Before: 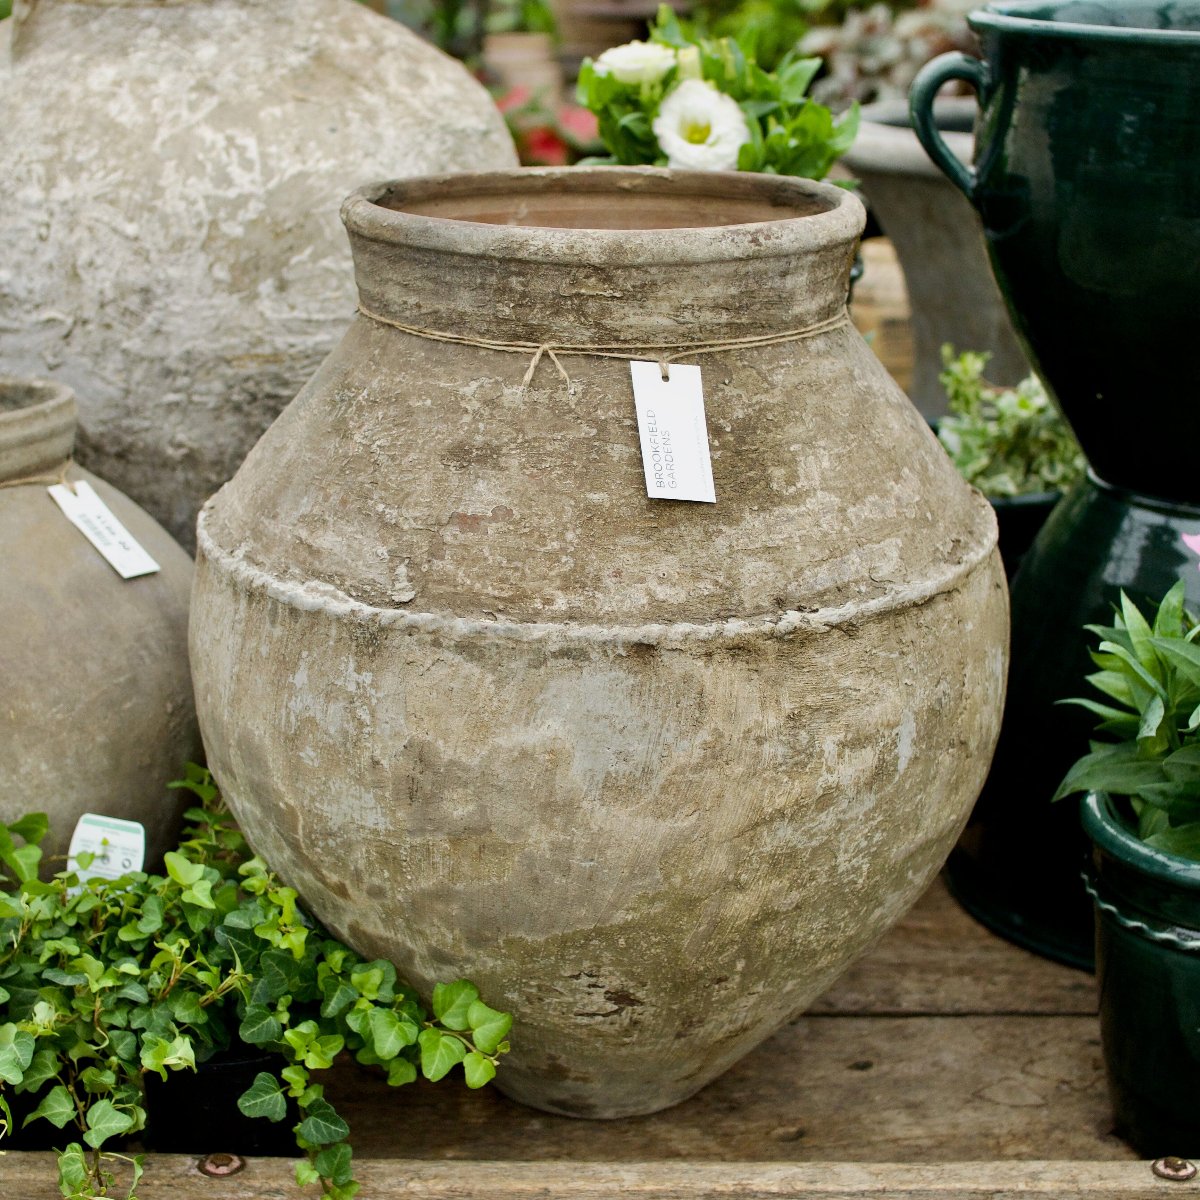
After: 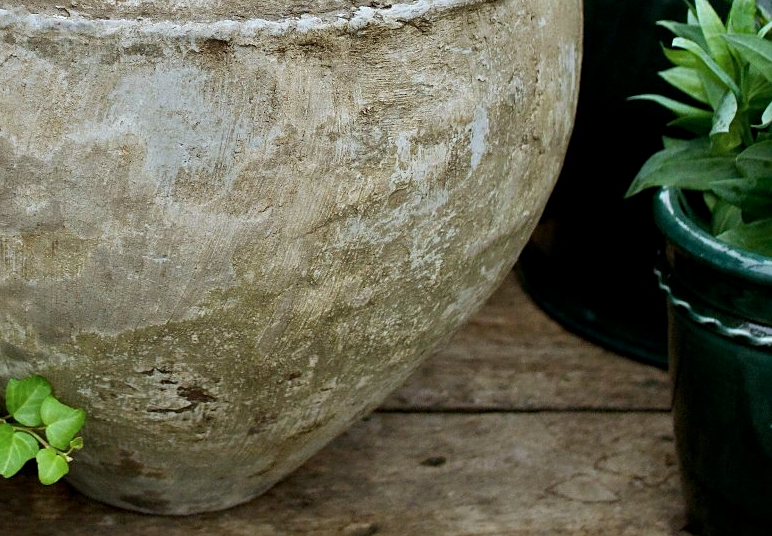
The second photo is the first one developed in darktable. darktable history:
crop and rotate: left 35.654%, top 50.392%, bottom 4.896%
sharpen: amount 0.21
contrast equalizer: octaves 7, y [[0.6 ×6], [0.55 ×6], [0 ×6], [0 ×6], [0 ×6]], mix 0.152
color calibration: x 0.367, y 0.379, temperature 4402.62 K
